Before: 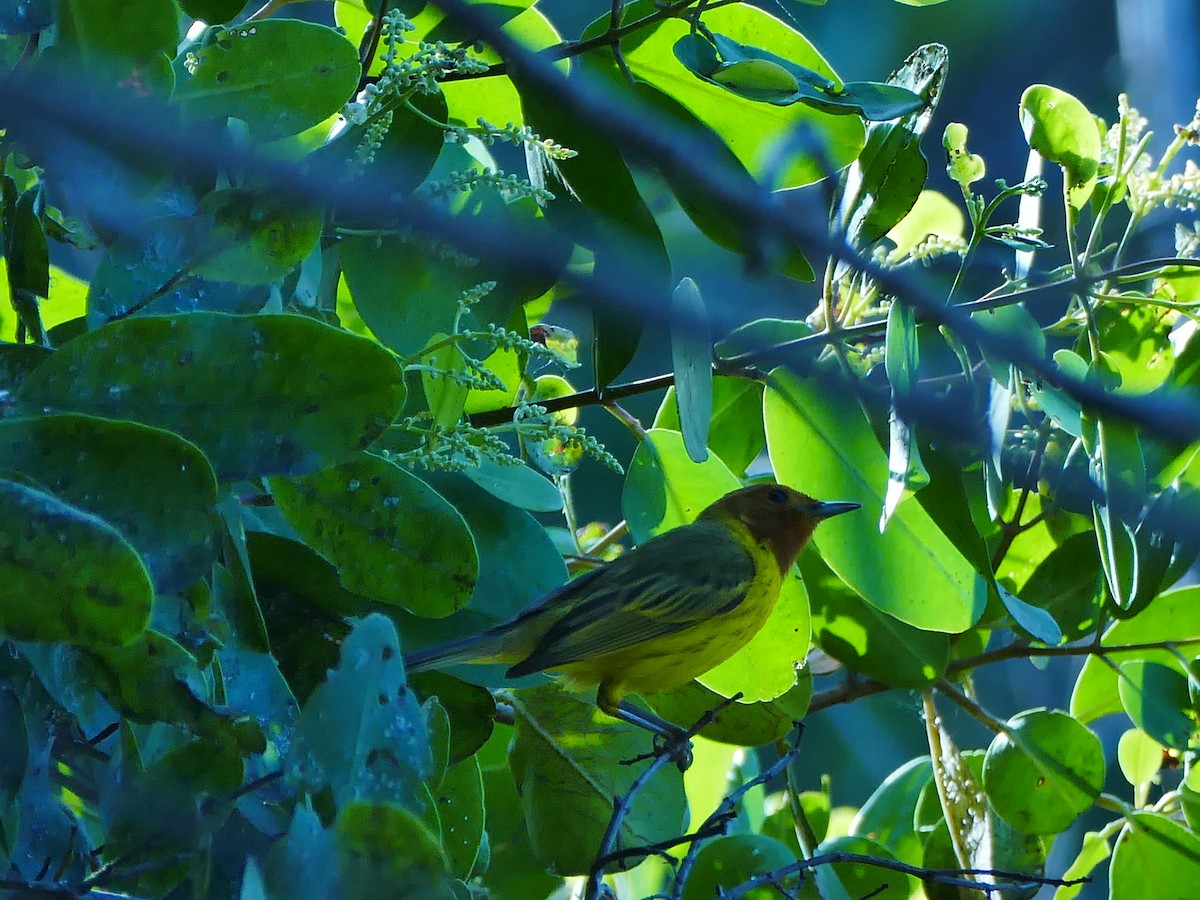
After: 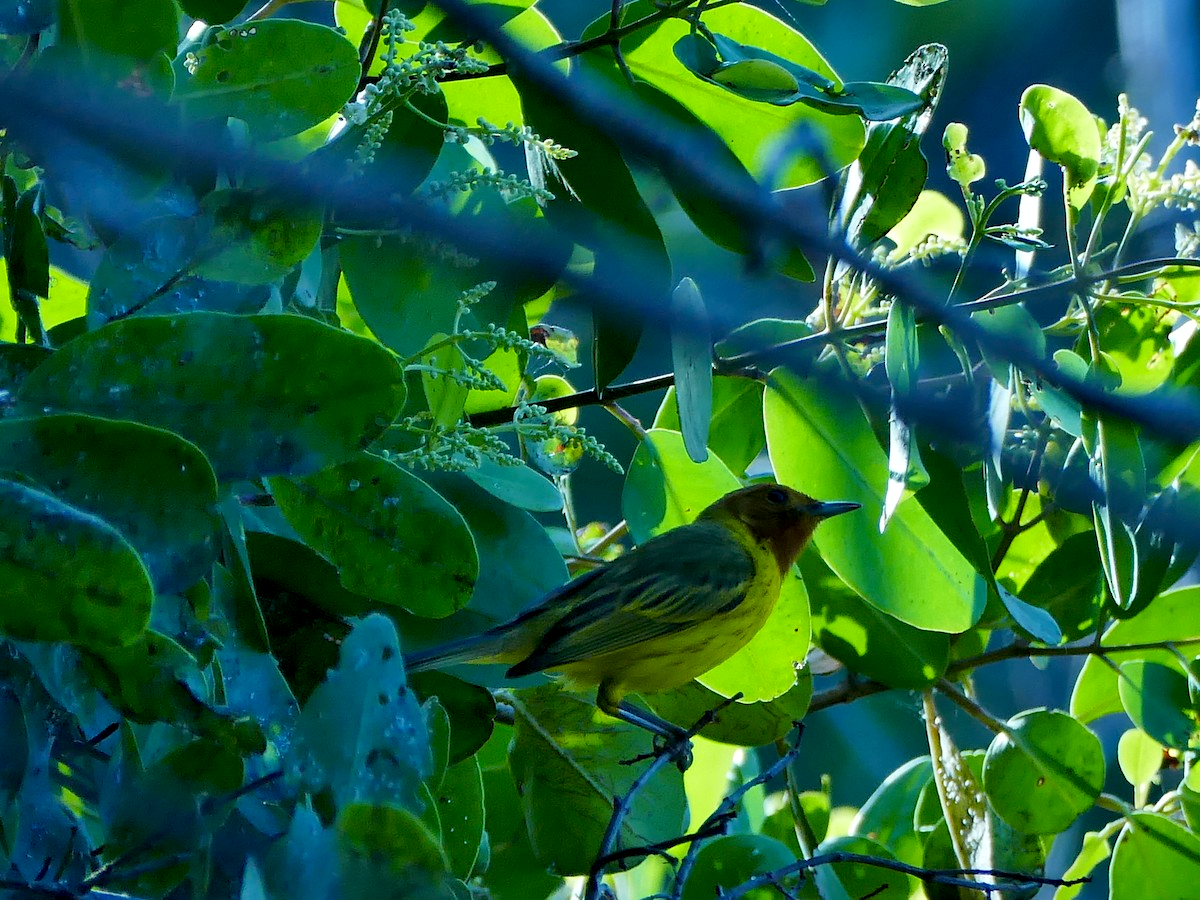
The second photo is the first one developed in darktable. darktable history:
exposure: black level correction 0.009, exposure 0.014 EV, compensate highlight preservation false
tone equalizer: on, module defaults
